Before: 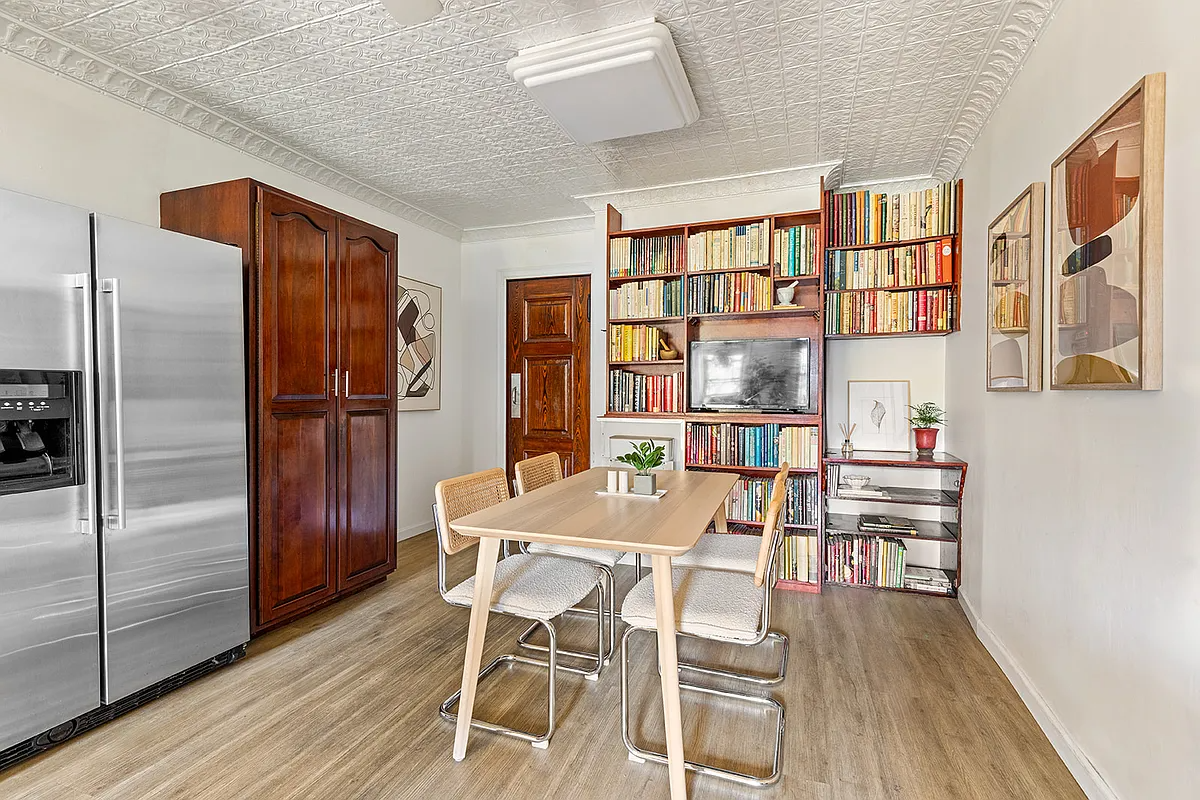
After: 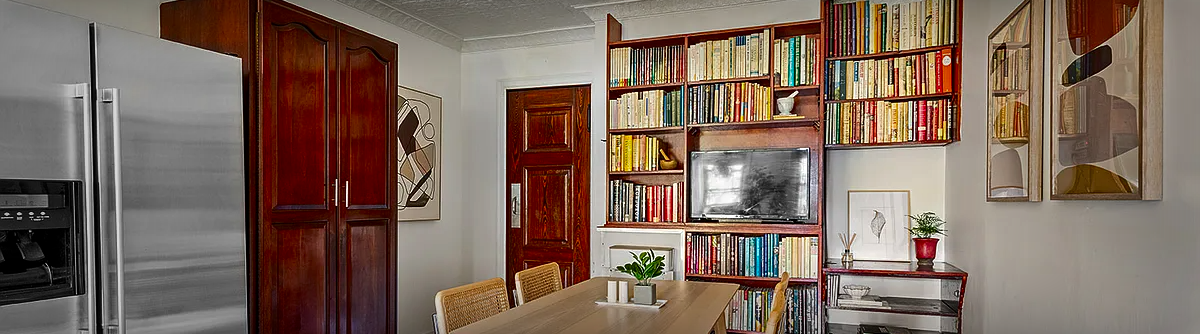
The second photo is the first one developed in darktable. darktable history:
vignetting: fall-off start 53.2%, brightness -0.594, saturation 0, automatic ratio true, width/height ratio 1.313, shape 0.22, unbound false
crop and rotate: top 23.84%, bottom 34.294%
tone equalizer: on, module defaults
contrast brightness saturation: brightness -0.25, saturation 0.2
